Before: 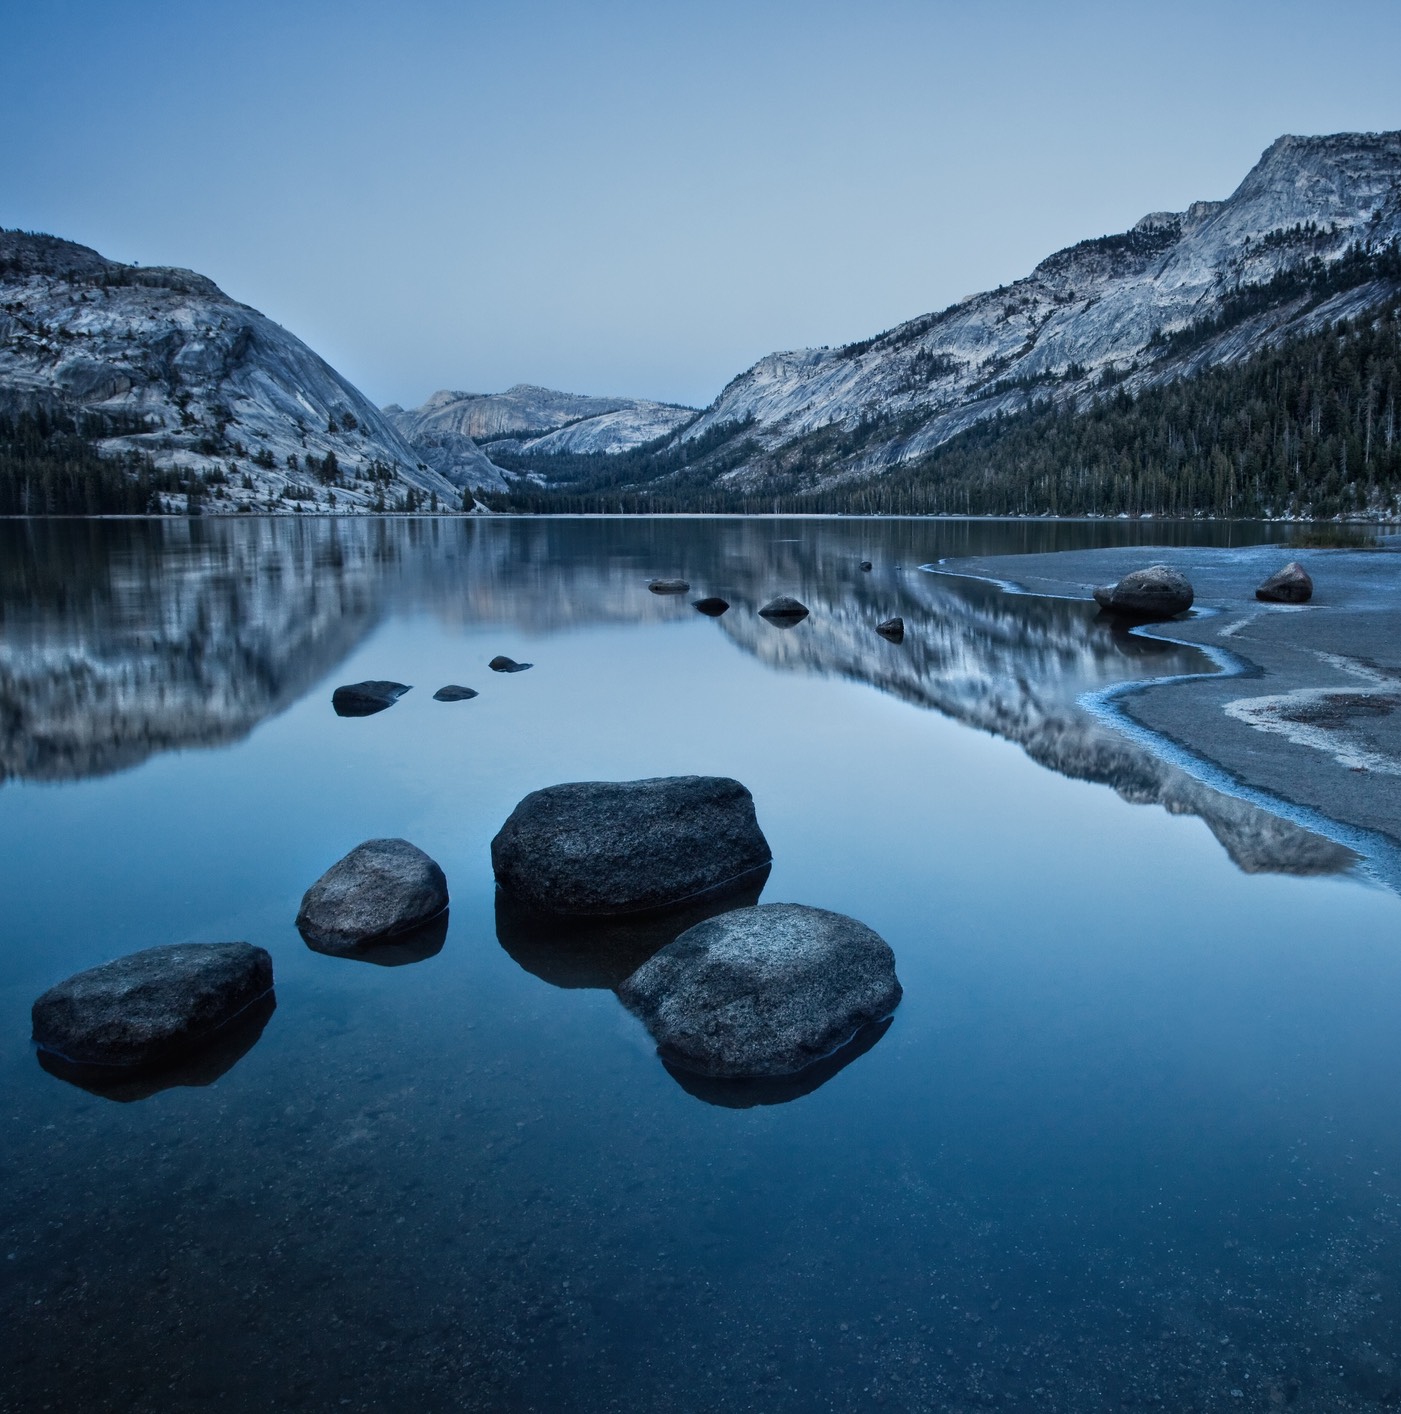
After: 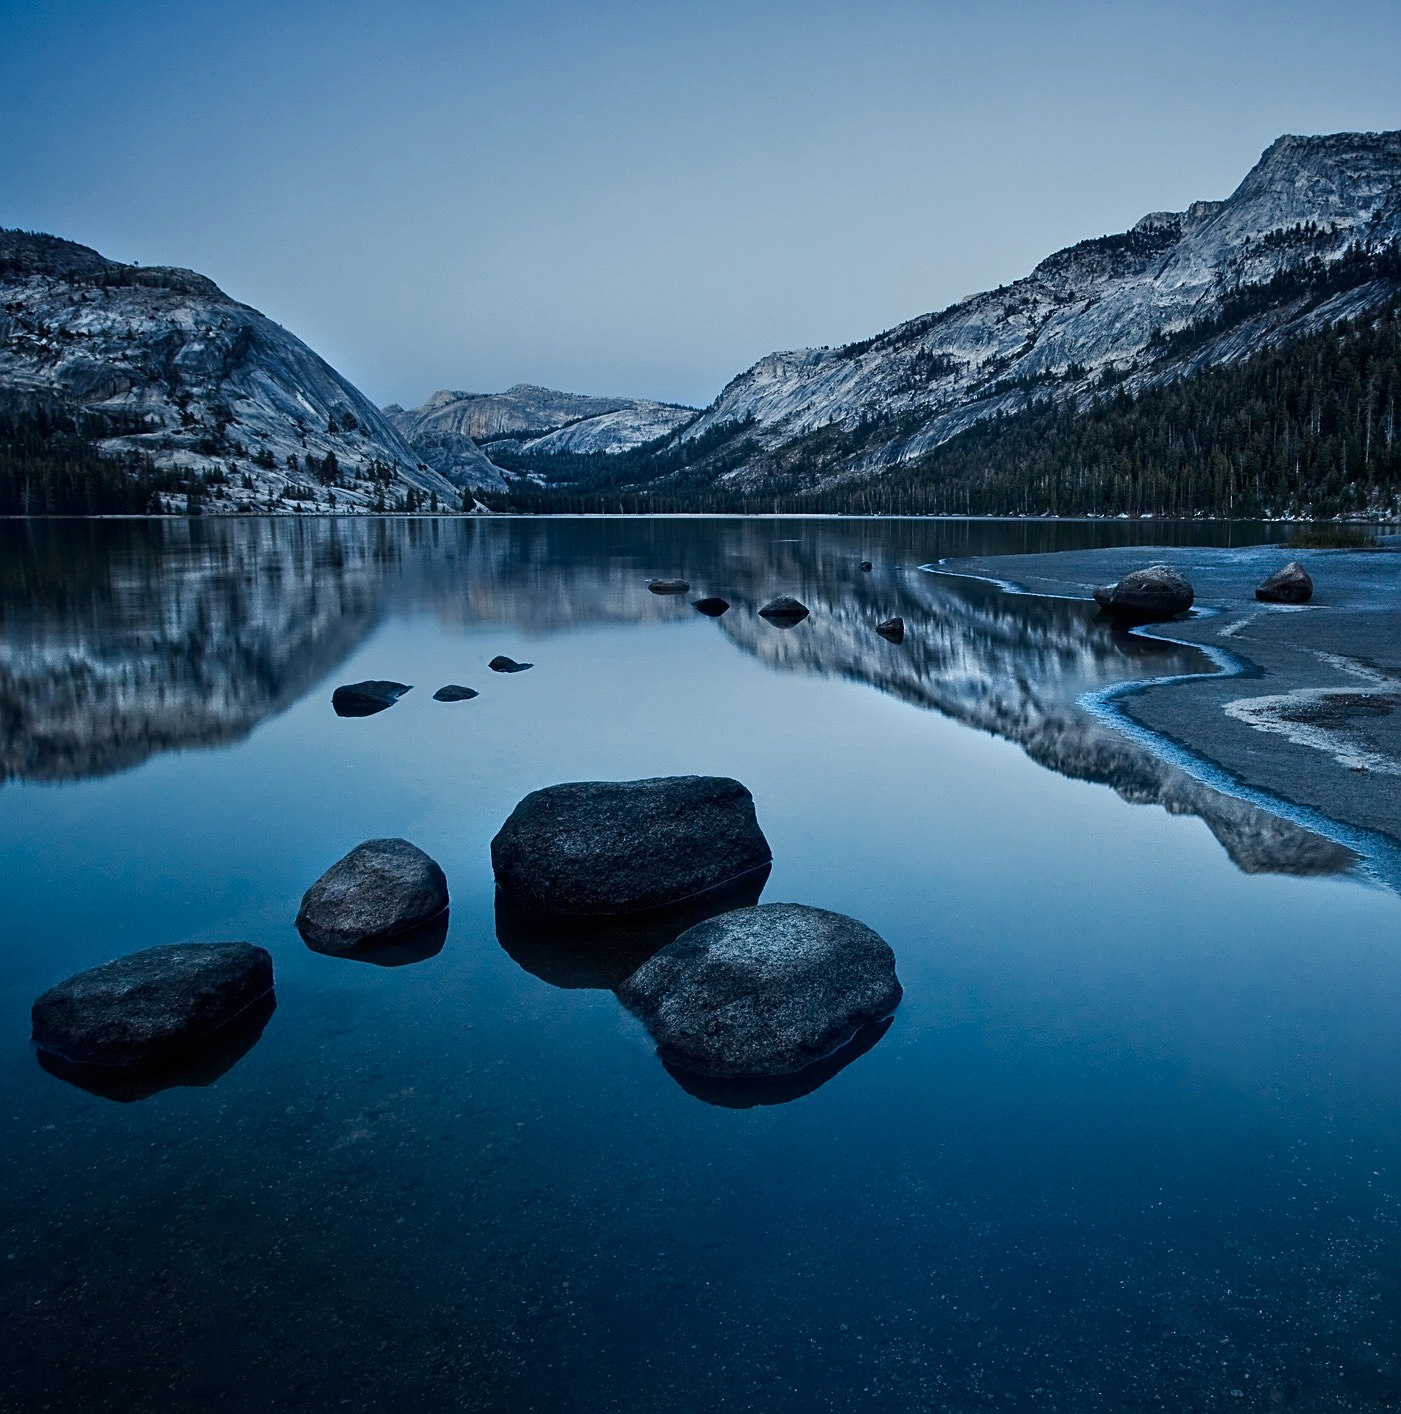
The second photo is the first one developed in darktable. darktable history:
white balance: red 1.009, blue 0.985
contrast brightness saturation: contrast 0.07, brightness -0.13, saturation 0.06
sharpen: on, module defaults
